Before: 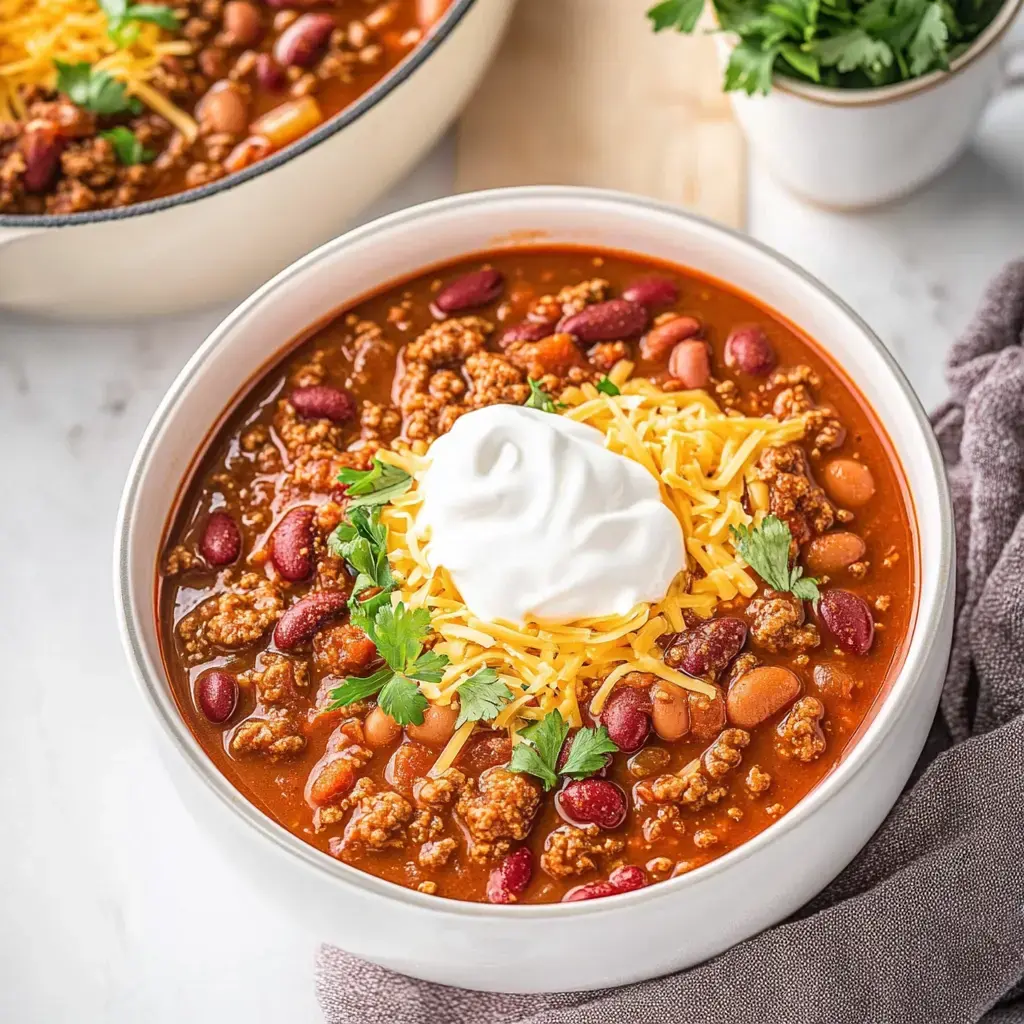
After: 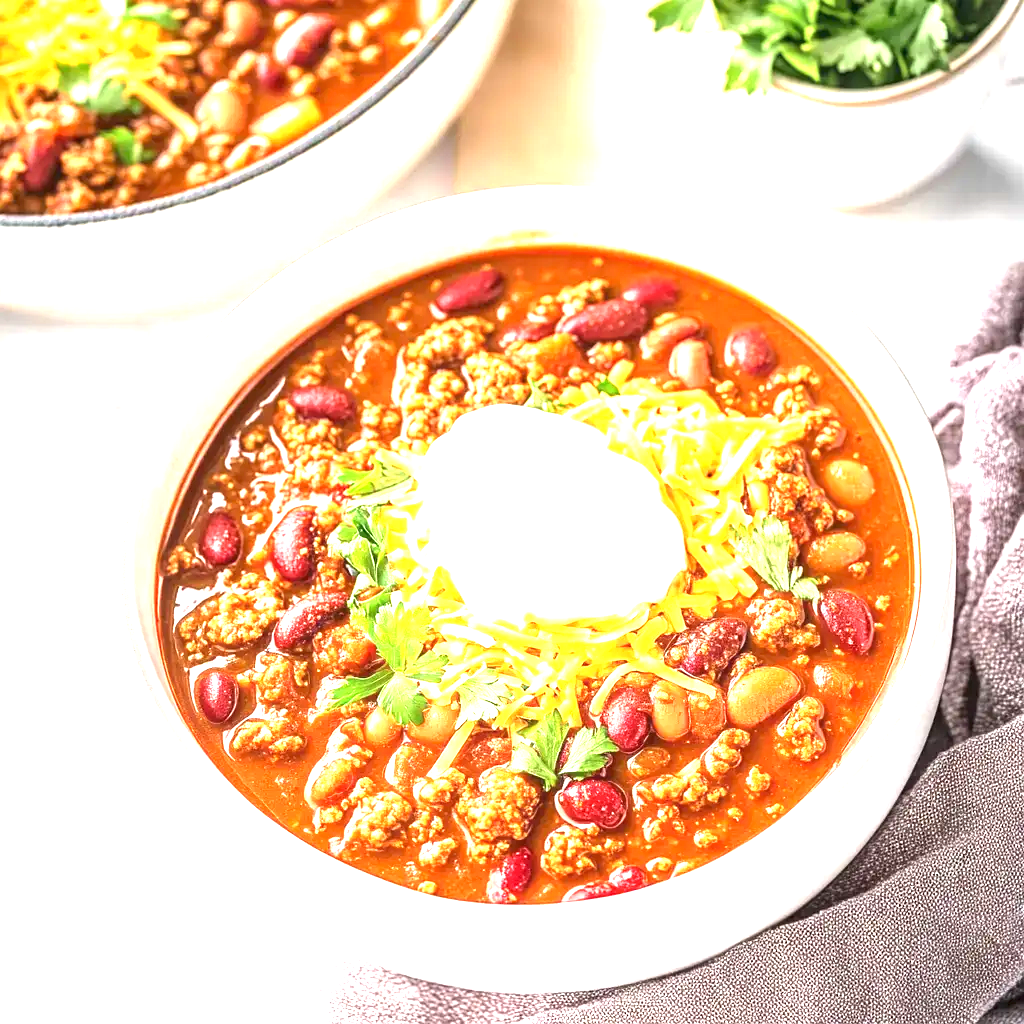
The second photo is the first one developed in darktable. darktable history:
exposure: black level correction 0, exposure 1.755 EV, compensate highlight preservation false
